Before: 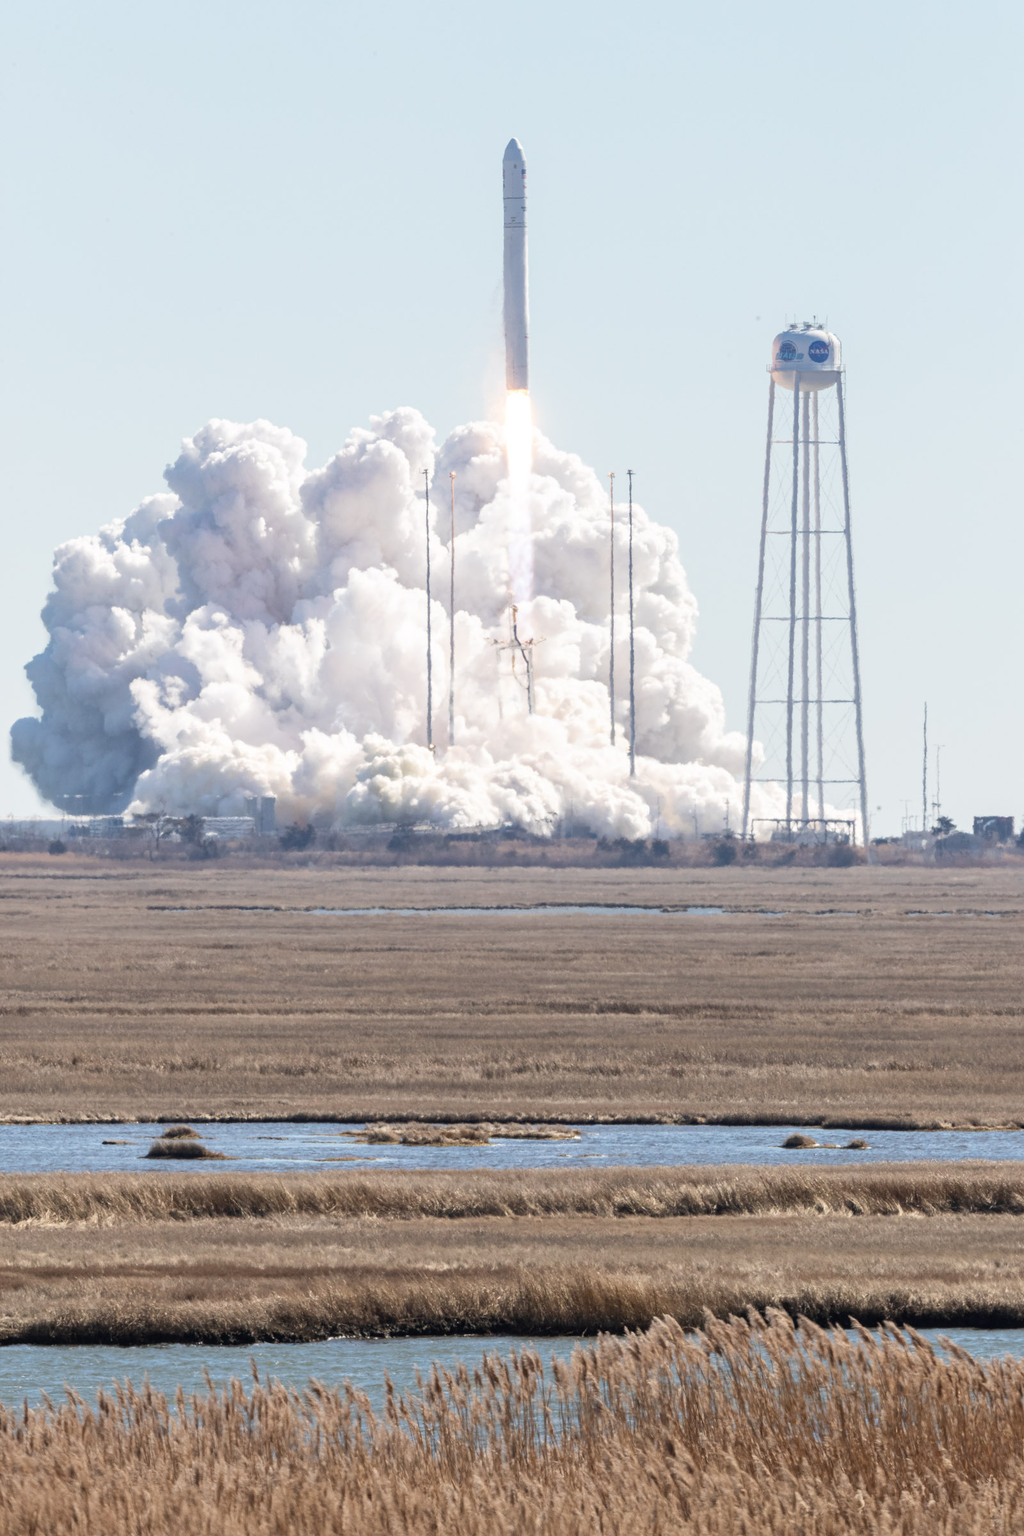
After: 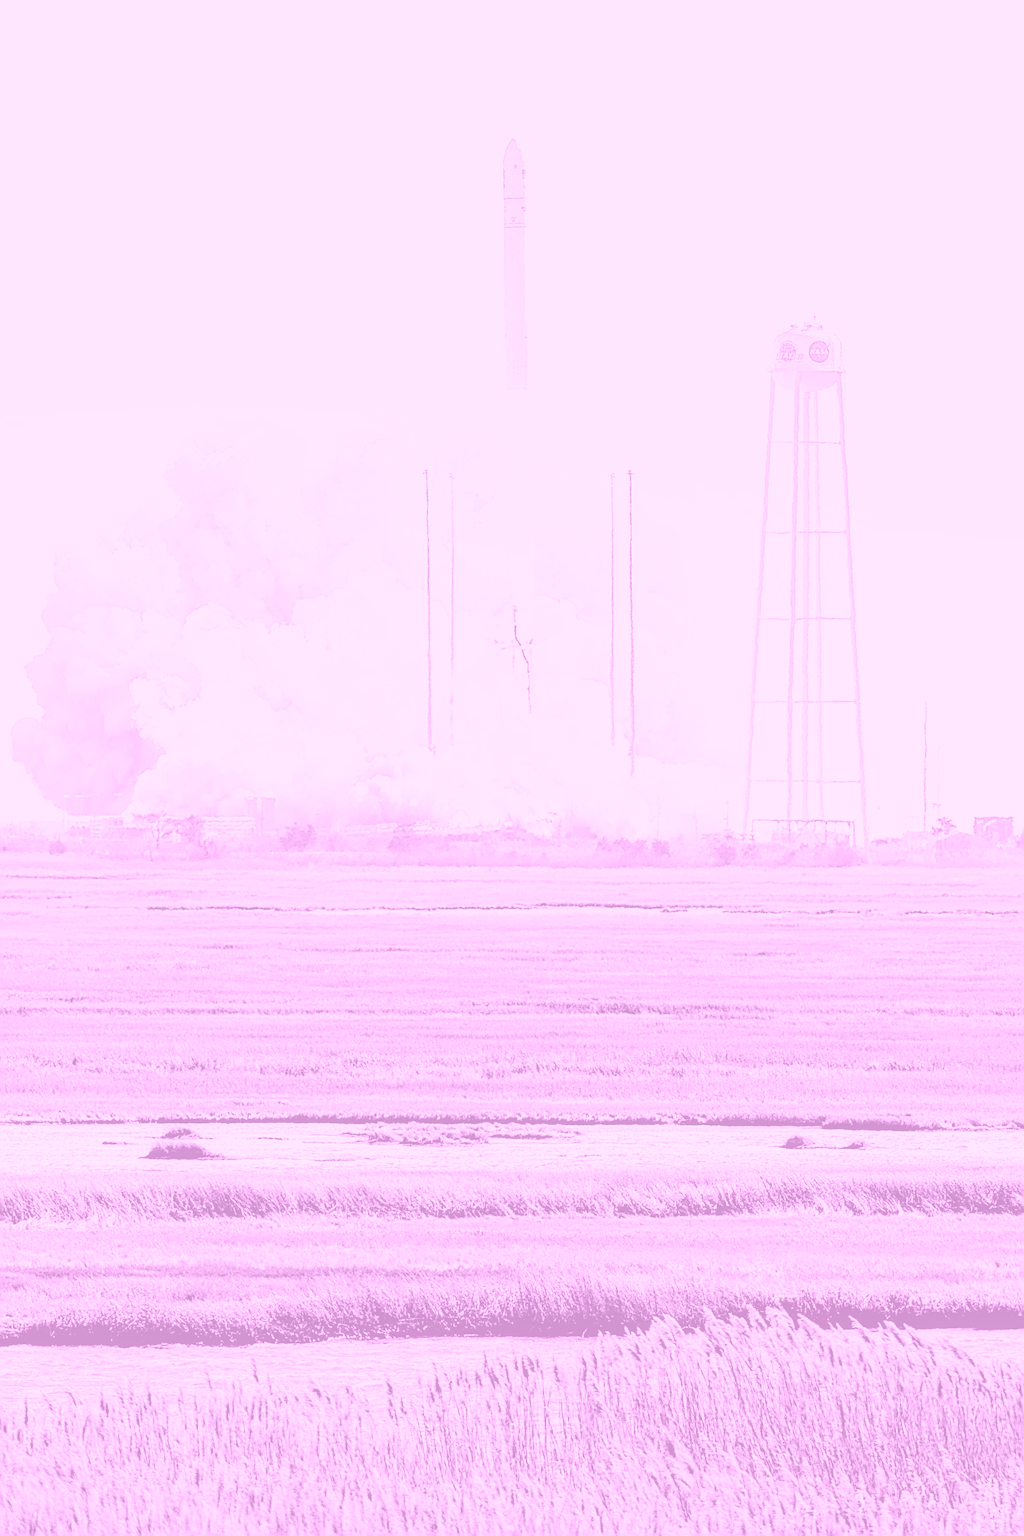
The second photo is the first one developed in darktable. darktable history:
local contrast: on, module defaults
tone equalizer: -8 EV -0.75 EV, -7 EV -0.7 EV, -6 EV -0.6 EV, -5 EV -0.4 EV, -3 EV 0.4 EV, -2 EV 0.6 EV, -1 EV 0.7 EV, +0 EV 0.75 EV, edges refinement/feathering 500, mask exposure compensation -1.57 EV, preserve details no
filmic rgb: black relative exposure -3.86 EV, white relative exposure 3.48 EV, hardness 2.63, contrast 1.103
color zones: curves: ch0 [(0, 0.613) (0.01, 0.613) (0.245, 0.448) (0.498, 0.529) (0.642, 0.665) (0.879, 0.777) (0.99, 0.613)]; ch1 [(0, 0.035) (0.121, 0.189) (0.259, 0.197) (0.415, 0.061) (0.589, 0.022) (0.732, 0.022) (0.857, 0.026) (0.991, 0.053)]
exposure: black level correction 0.001, exposure 0.5 EV, compensate exposure bias true, compensate highlight preservation false
colorize: hue 331.2°, saturation 75%, source mix 30.28%, lightness 70.52%, version 1
sharpen: amount 1.861
